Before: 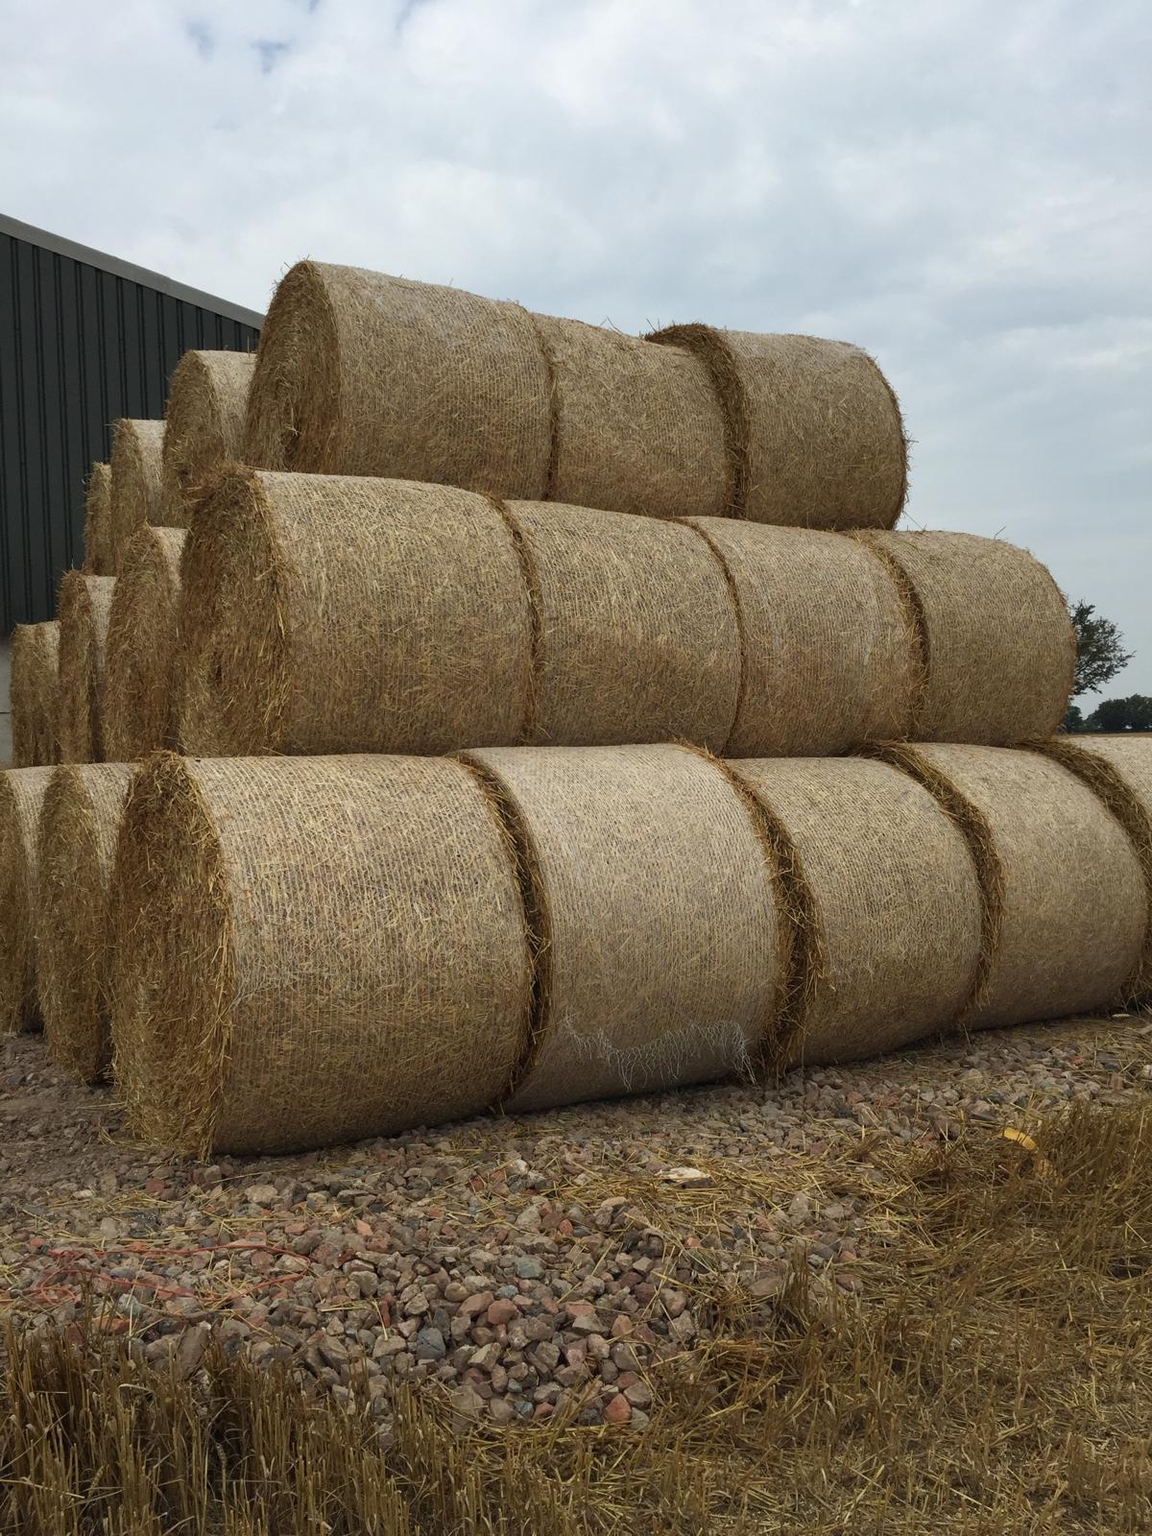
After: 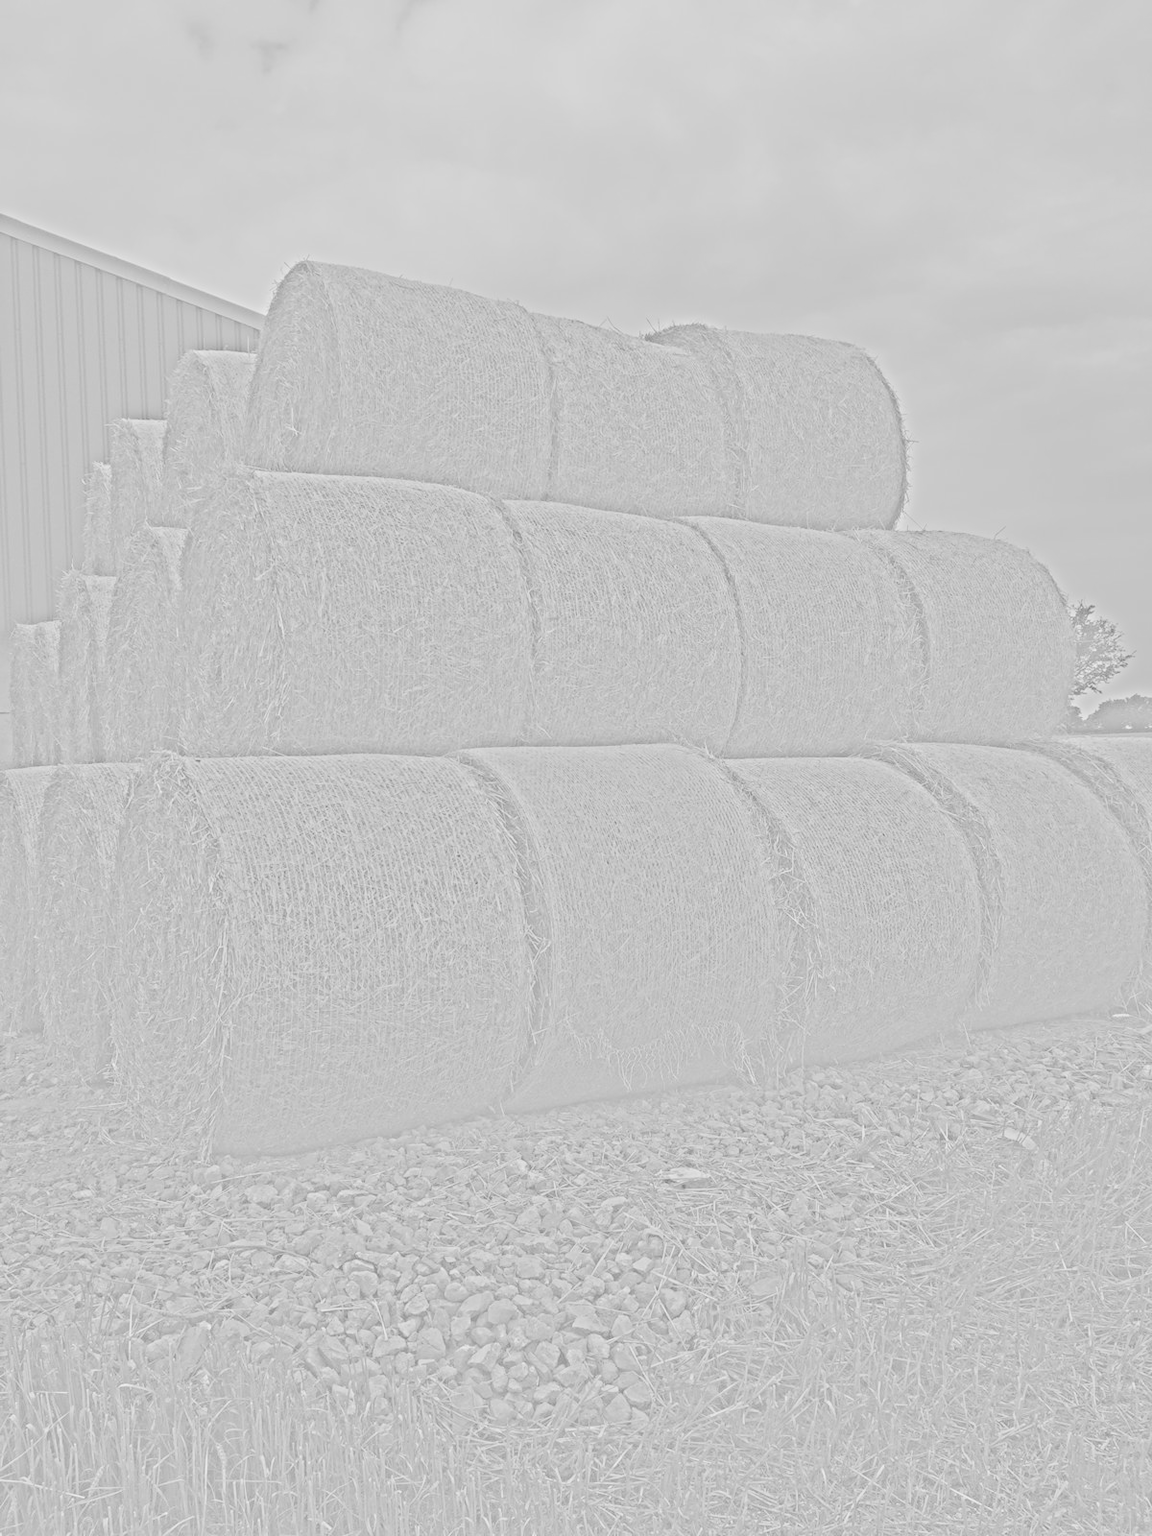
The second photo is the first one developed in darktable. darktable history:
contrast brightness saturation: brightness 1
levels: levels [0, 0.51, 1]
exposure: exposure 1 EV, compensate highlight preservation false
highpass: sharpness 25.84%, contrast boost 14.94%
